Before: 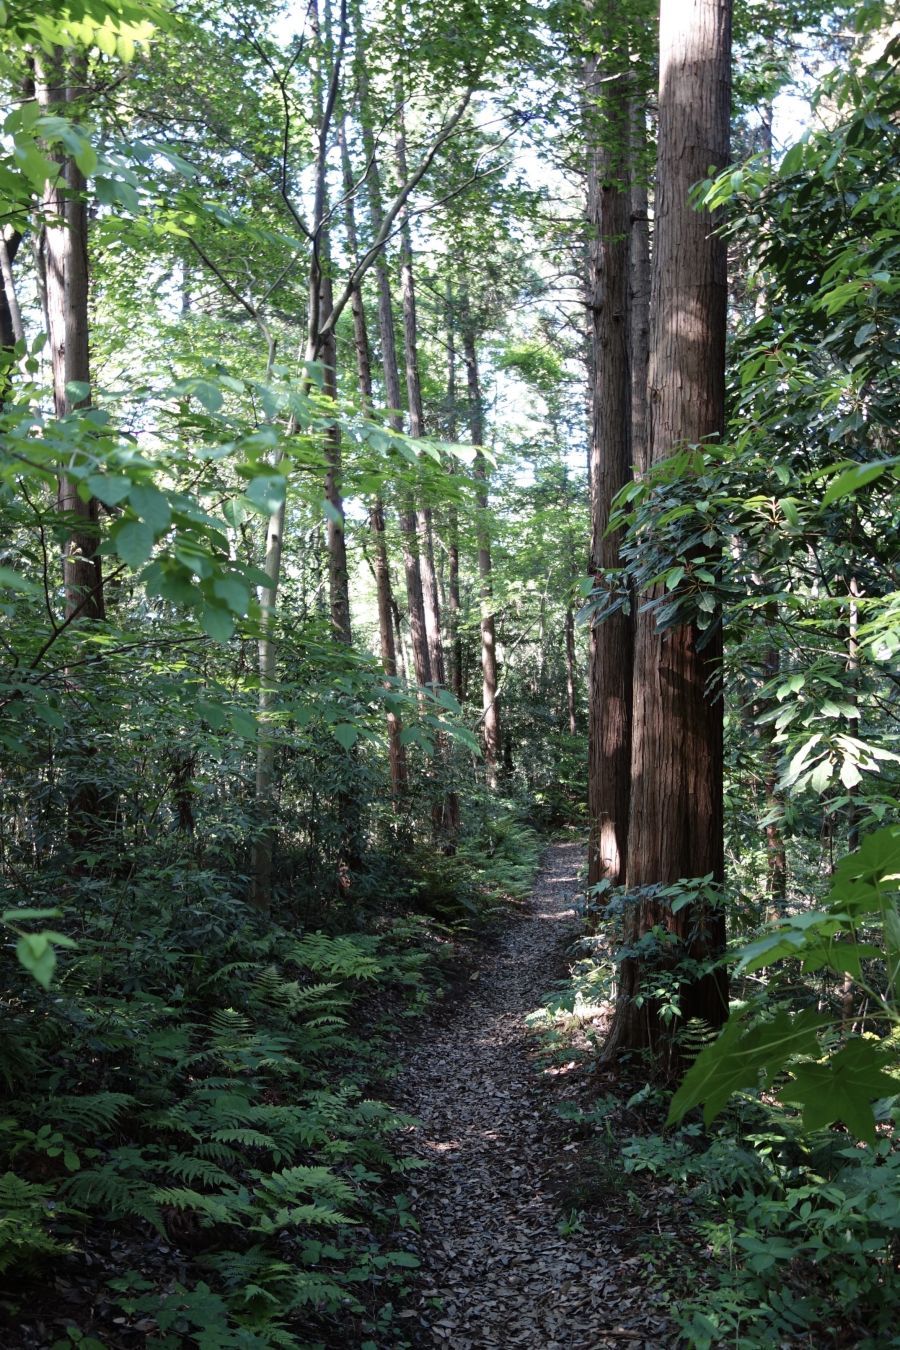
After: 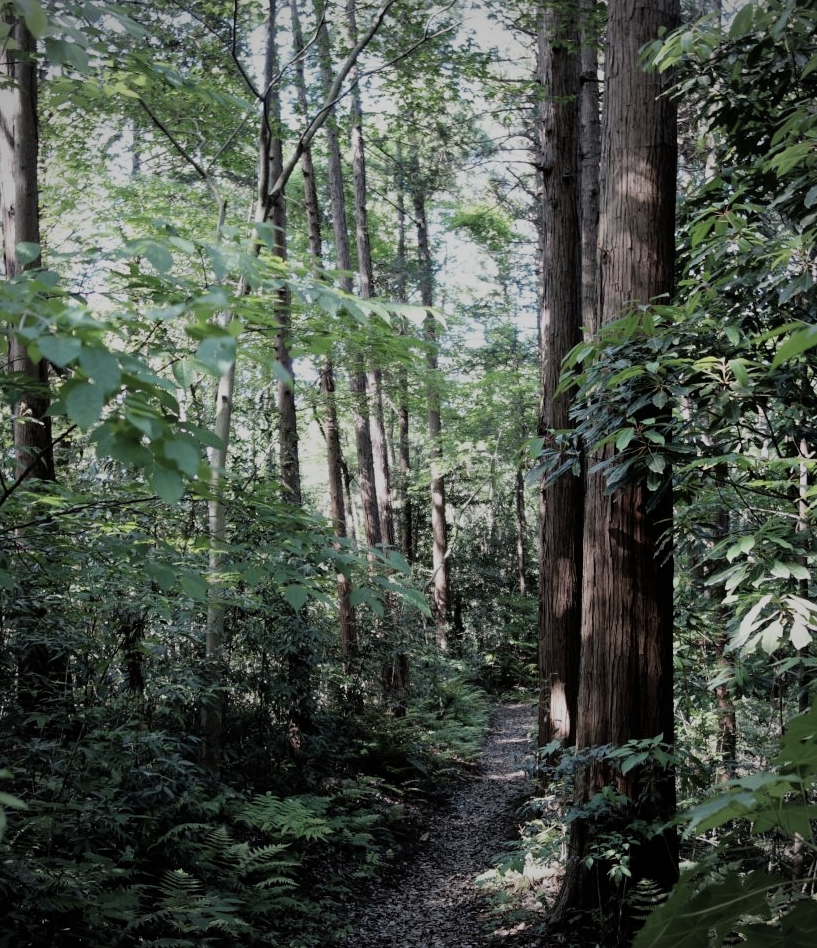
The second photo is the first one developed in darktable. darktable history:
color correction: saturation 0.8
filmic rgb: black relative exposure -7.65 EV, white relative exposure 4.56 EV, hardness 3.61
exposure: exposure -0.157 EV, compensate highlight preservation false
crop: left 5.596%, top 10.314%, right 3.534%, bottom 19.395%
vignetting: fall-off radius 60.92%
